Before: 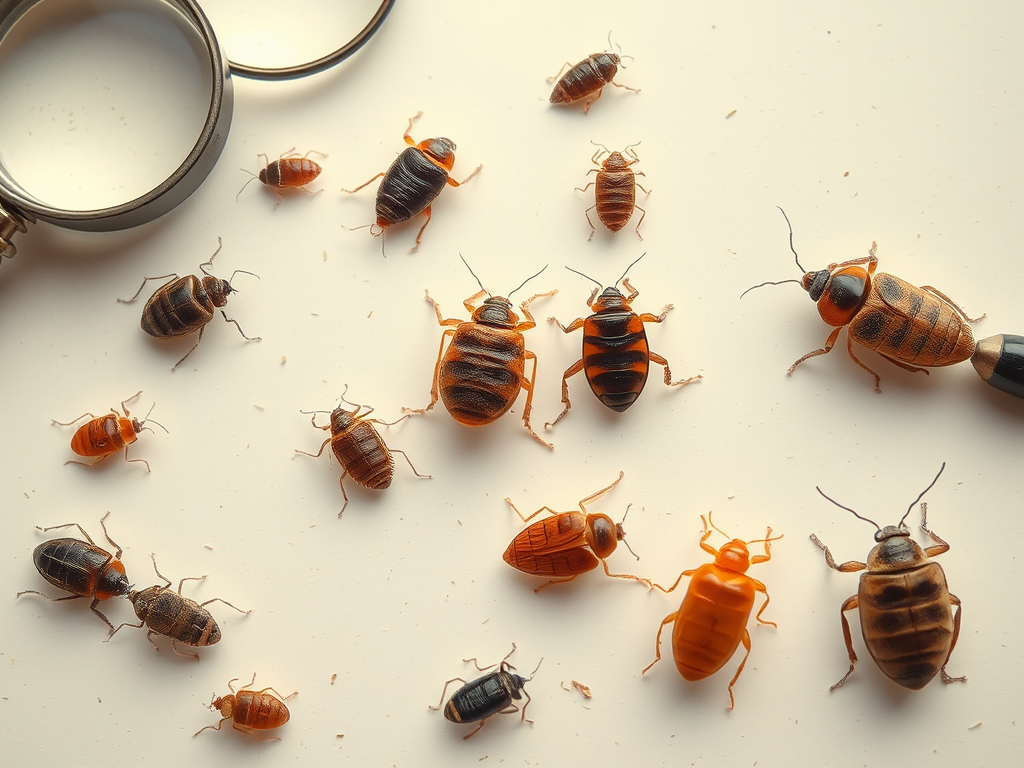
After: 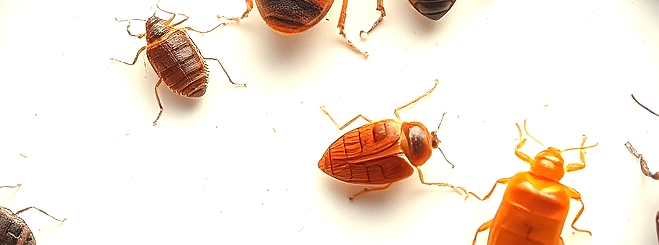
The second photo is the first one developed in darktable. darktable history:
crop: left 18.091%, top 51.13%, right 17.525%, bottom 16.85%
vignetting: dithering 8-bit output, unbound false
exposure: black level correction 0, exposure 0.95 EV, compensate exposure bias true, compensate highlight preservation false
sharpen: on, module defaults
